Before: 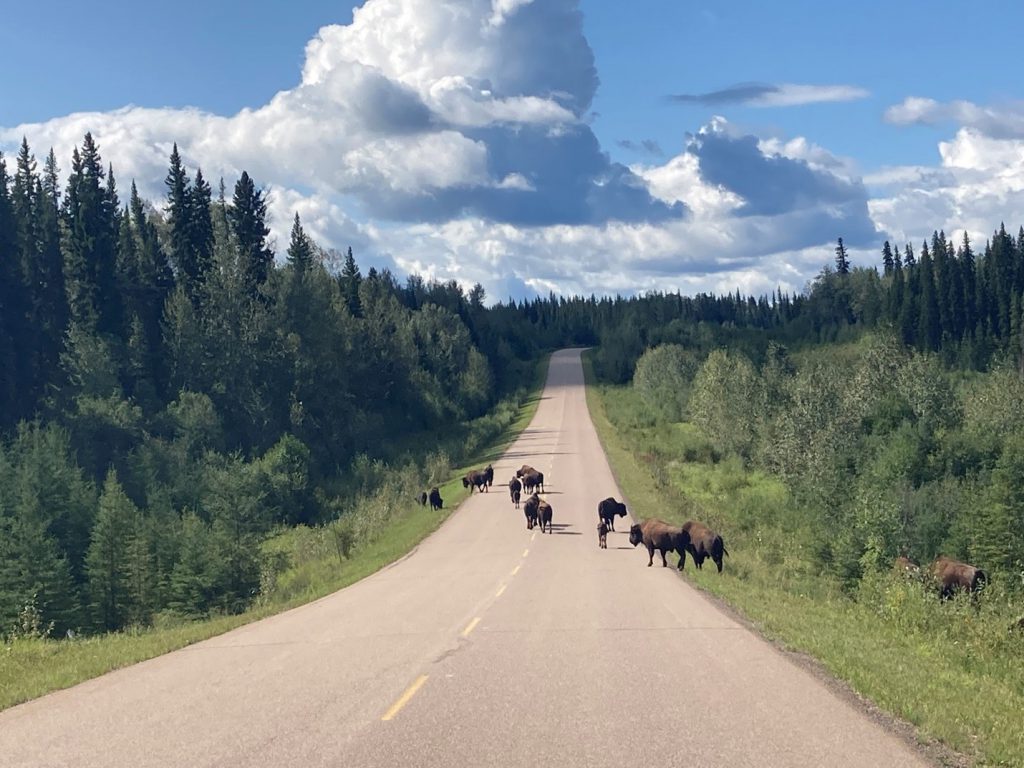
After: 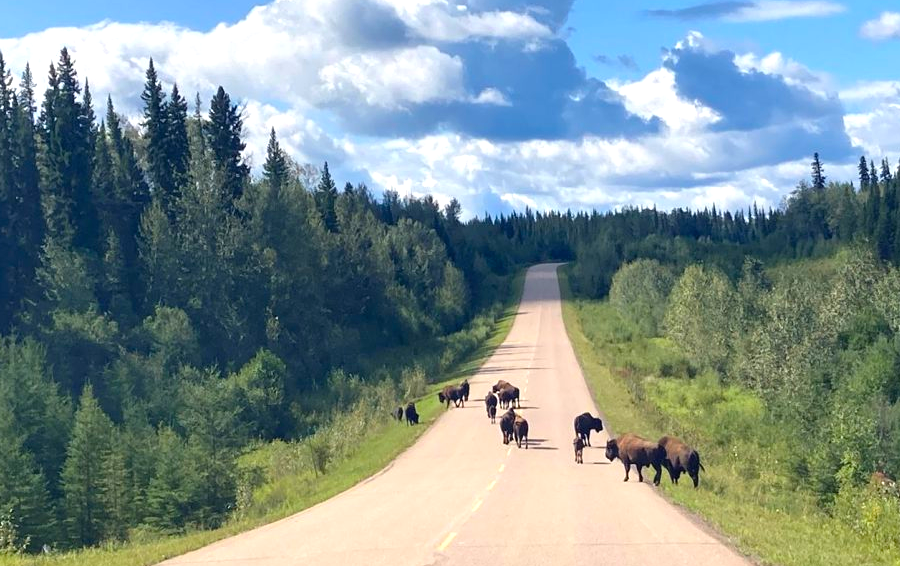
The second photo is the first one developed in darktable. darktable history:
crop and rotate: left 2.363%, top 11.137%, right 9.728%, bottom 15.11%
color balance rgb: perceptual saturation grading › global saturation 19.398%, global vibrance 20%
exposure: exposure 0.518 EV, compensate highlight preservation false
